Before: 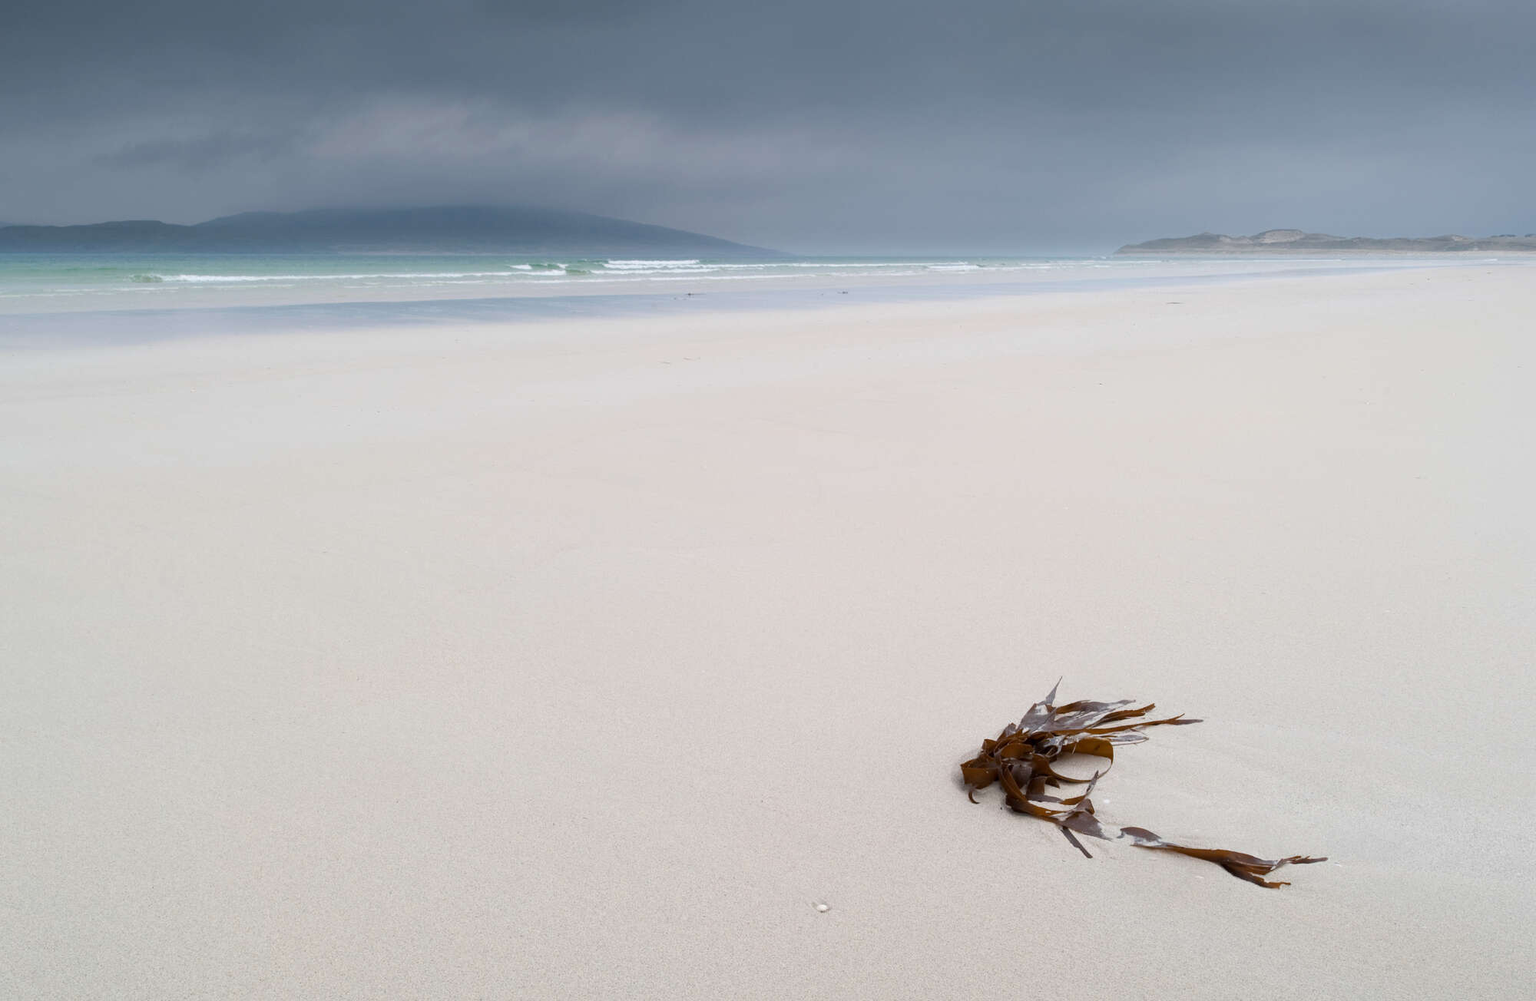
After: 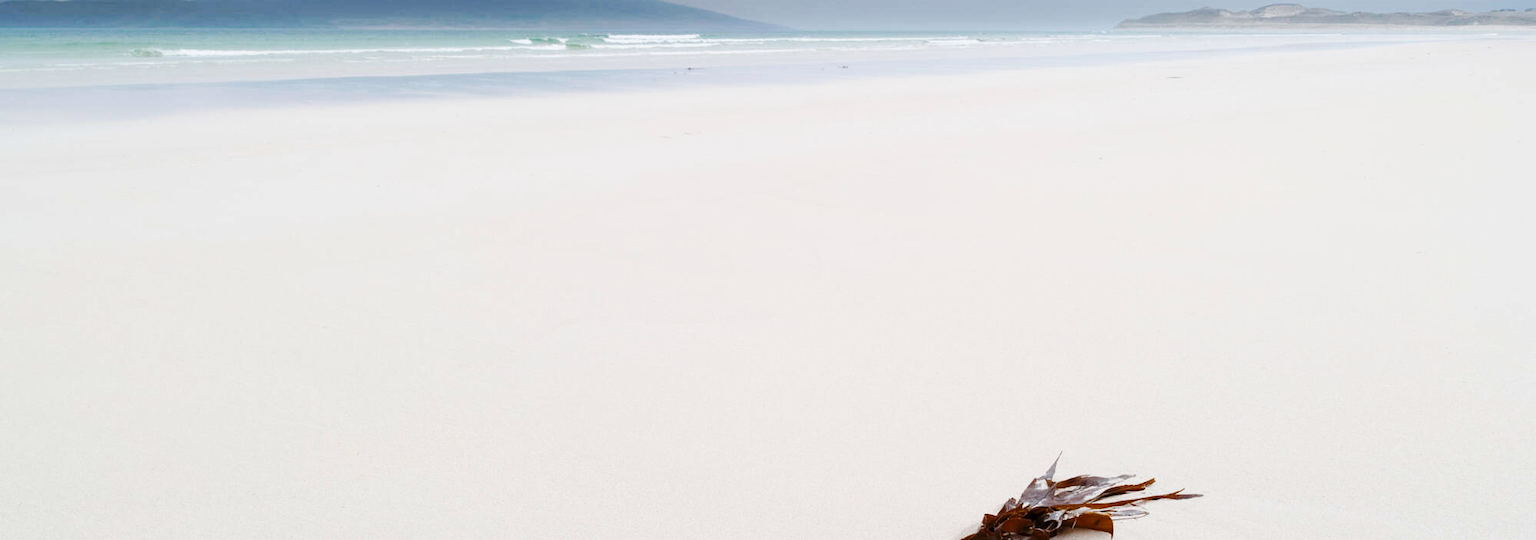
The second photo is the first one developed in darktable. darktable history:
base curve: curves: ch0 [(0, 0) (0.036, 0.025) (0.121, 0.166) (0.206, 0.329) (0.605, 0.79) (1, 1)], preserve colors none
crop and rotate: top 22.573%, bottom 23.403%
